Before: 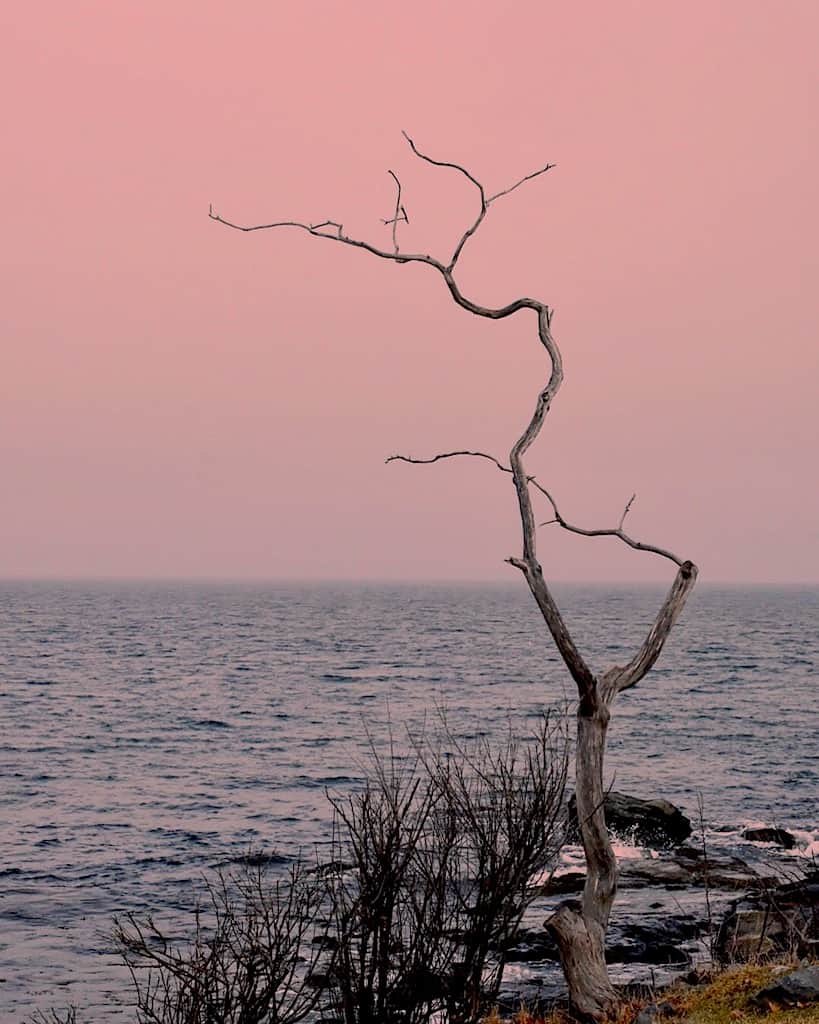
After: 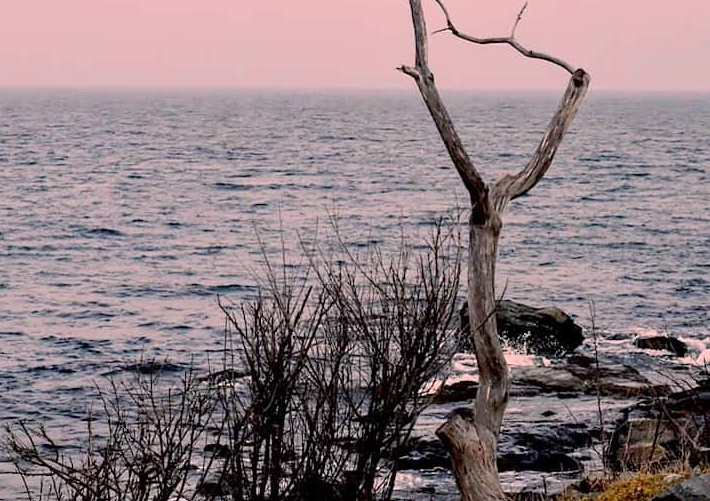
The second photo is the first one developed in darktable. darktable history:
exposure: exposure 0.6 EV, compensate highlight preservation false
crop and rotate: left 13.306%, top 48.129%, bottom 2.928%
